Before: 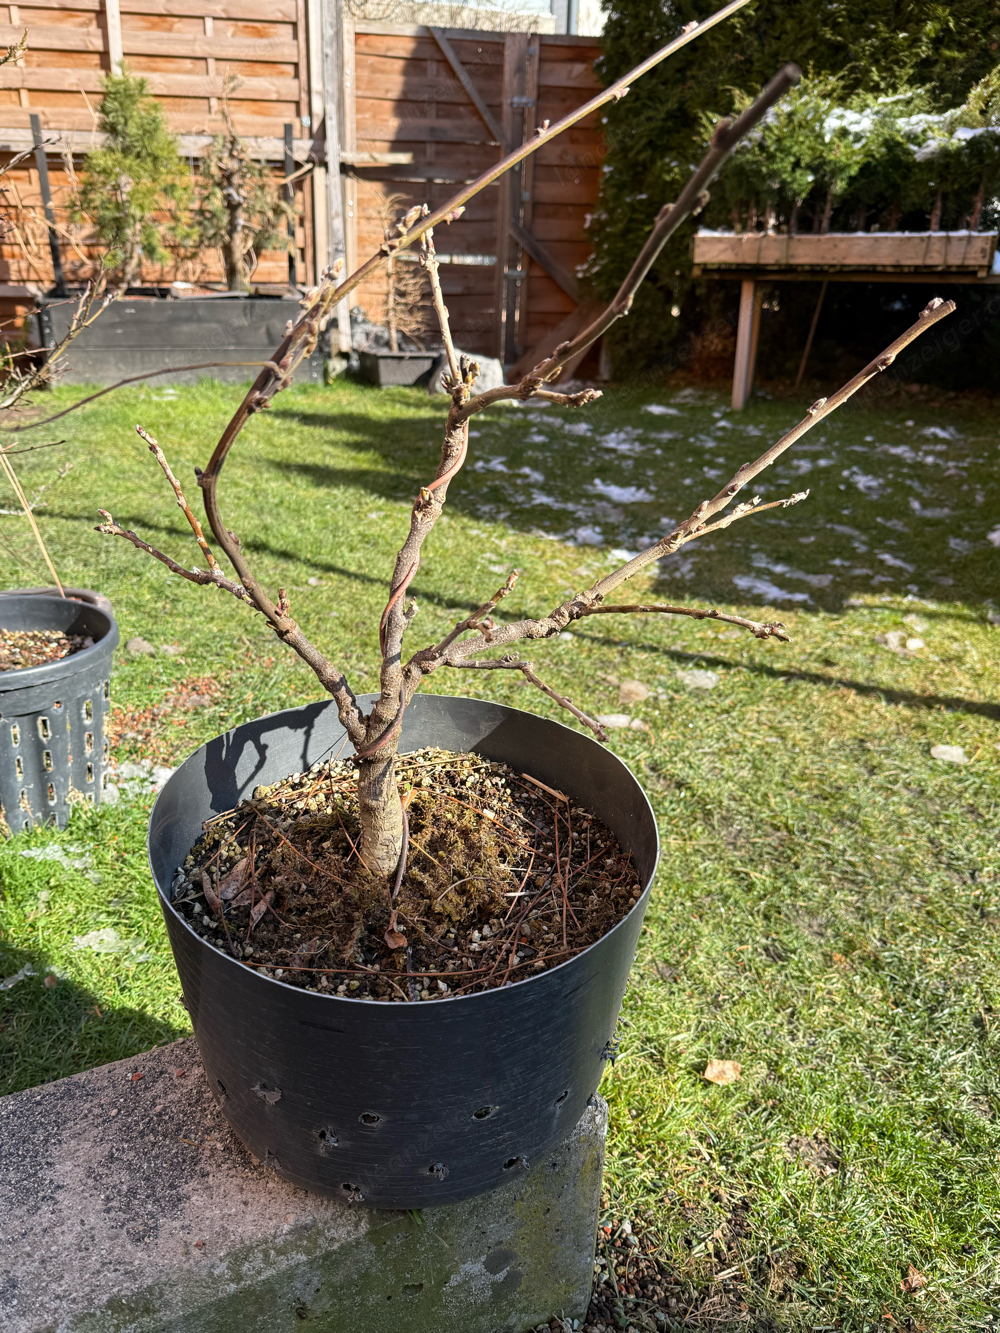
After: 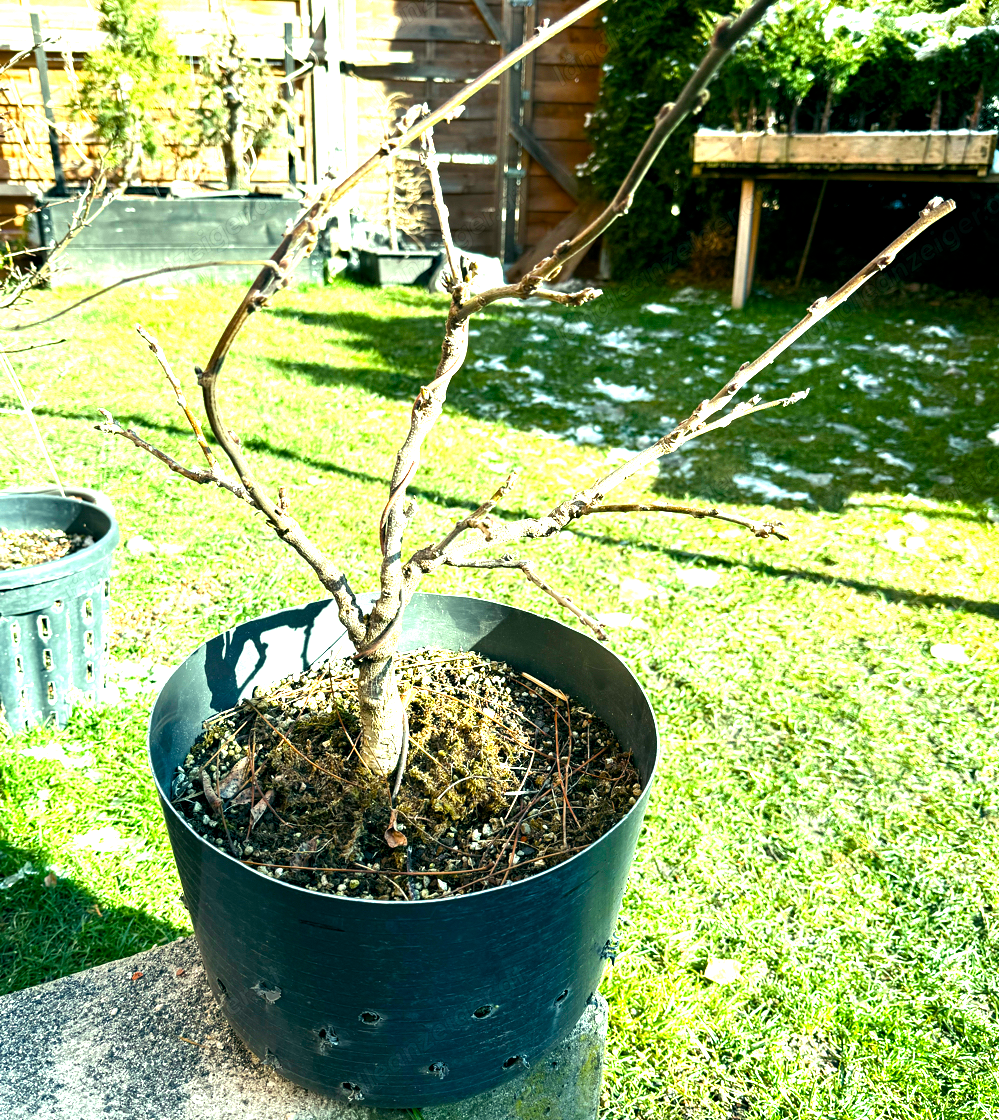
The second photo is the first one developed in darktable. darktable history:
crop: top 7.625%, bottom 8.027%
color balance rgb: shadows lift › luminance -7.7%, shadows lift › chroma 2.13%, shadows lift › hue 165.27°, power › luminance -7.77%, power › chroma 1.1%, power › hue 215.88°, highlights gain › luminance 15.15%, highlights gain › chroma 7%, highlights gain › hue 125.57°, global offset › luminance -0.33%, global offset › chroma 0.11%, global offset › hue 165.27°, perceptual saturation grading › global saturation 24.42%, perceptual saturation grading › highlights -24.42%, perceptual saturation grading › mid-tones 24.42%, perceptual saturation grading › shadows 40%, perceptual brilliance grading › global brilliance -5%, perceptual brilliance grading › highlights 24.42%, perceptual brilliance grading › mid-tones 7%, perceptual brilliance grading › shadows -5%
exposure: black level correction 0, exposure 1 EV, compensate exposure bias true, compensate highlight preservation false
